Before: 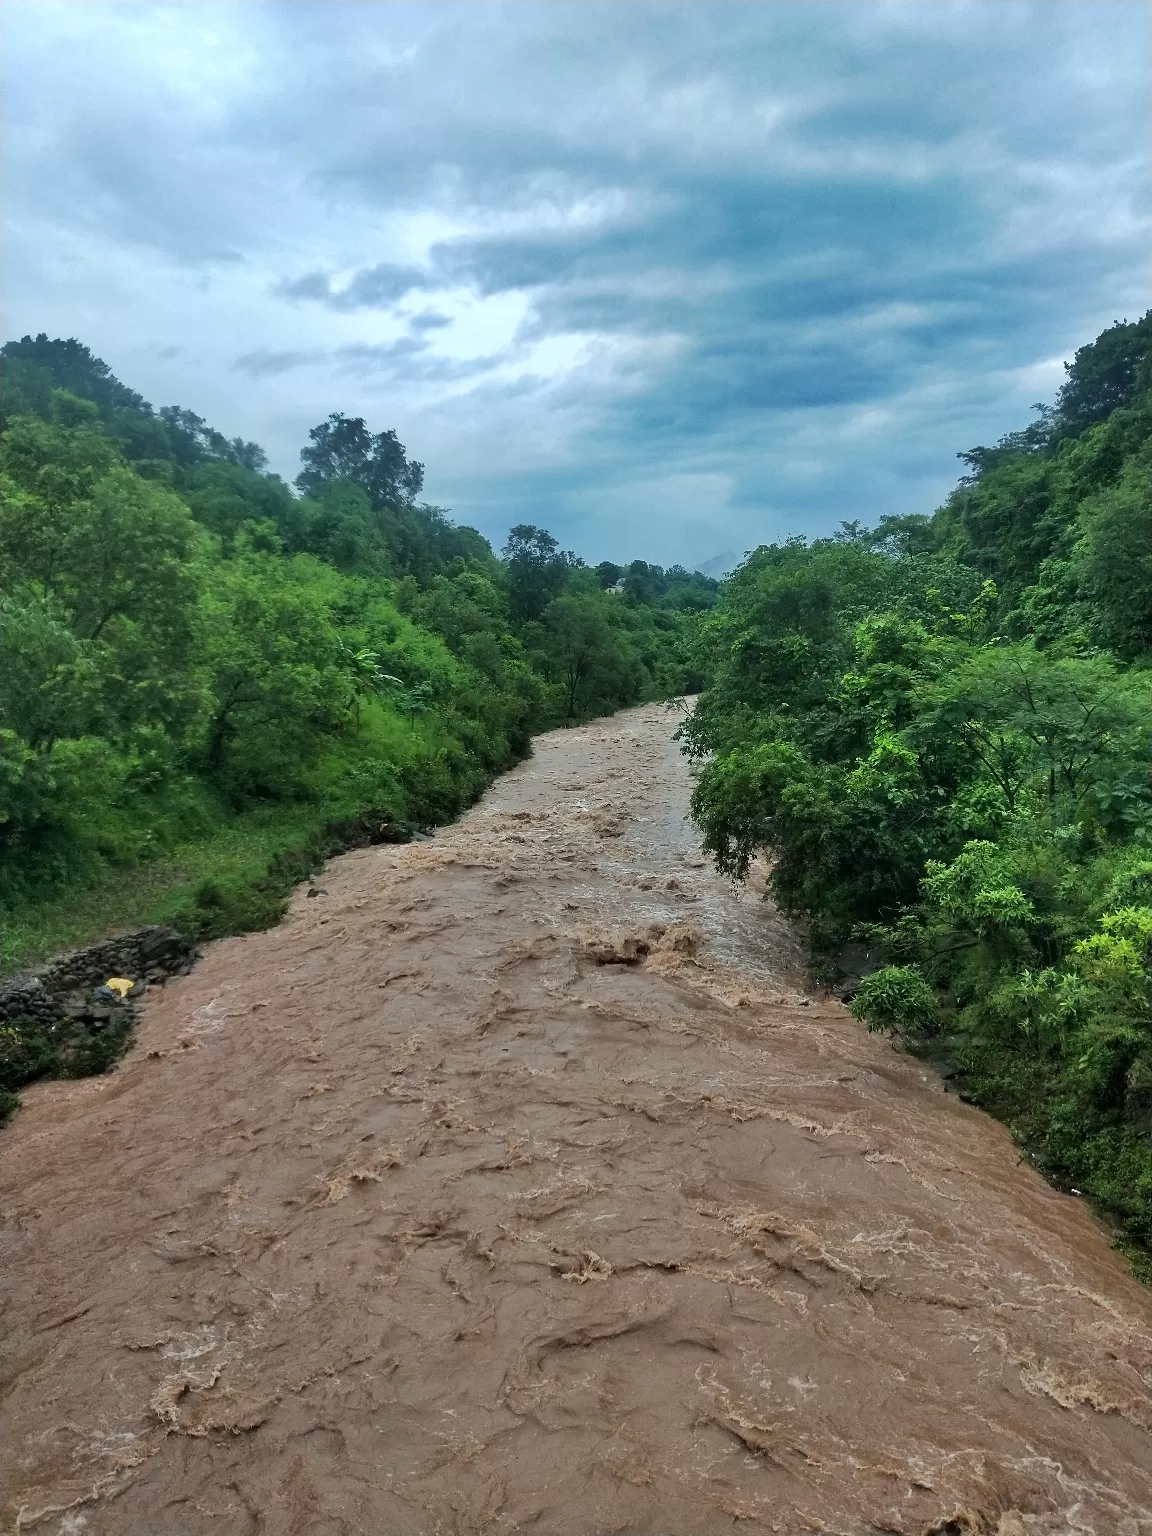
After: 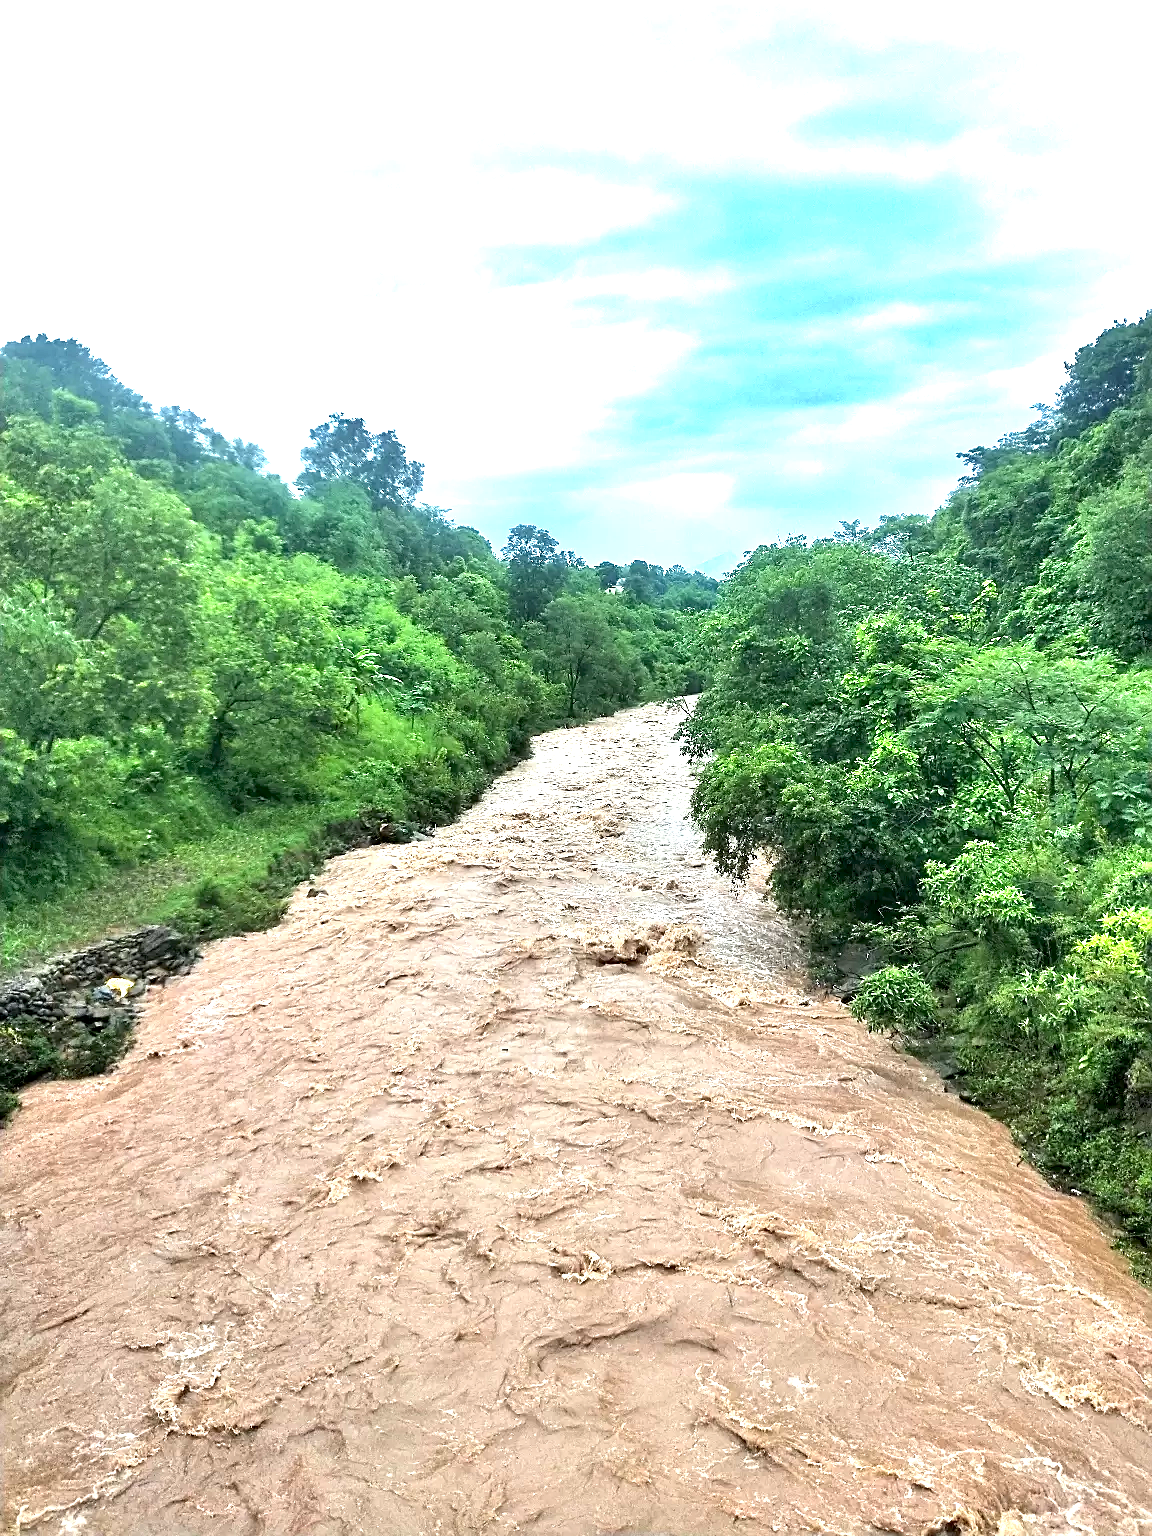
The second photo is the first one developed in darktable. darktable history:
exposure: black level correction 0.001, exposure 1.857 EV, compensate exposure bias true, compensate highlight preservation false
sharpen: on, module defaults
